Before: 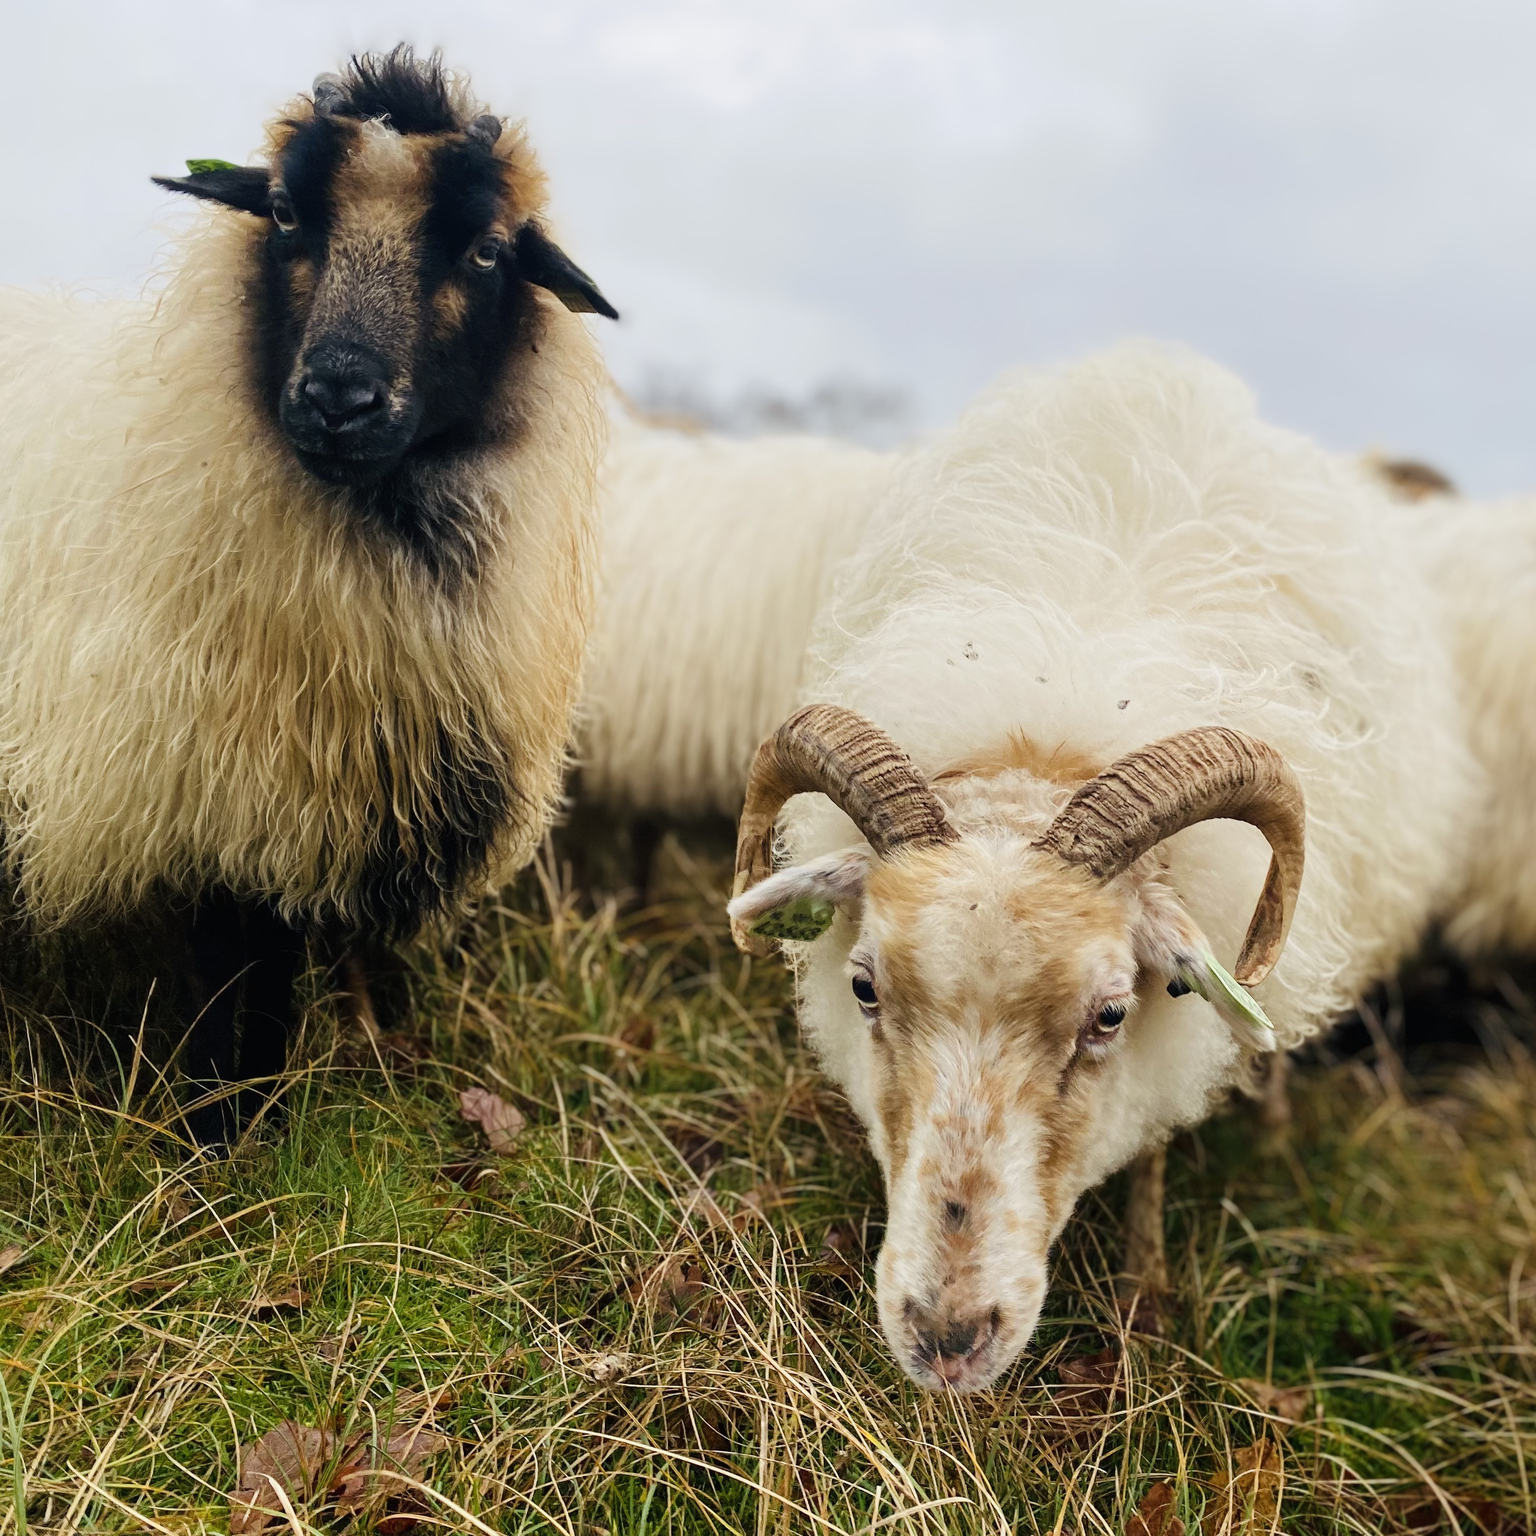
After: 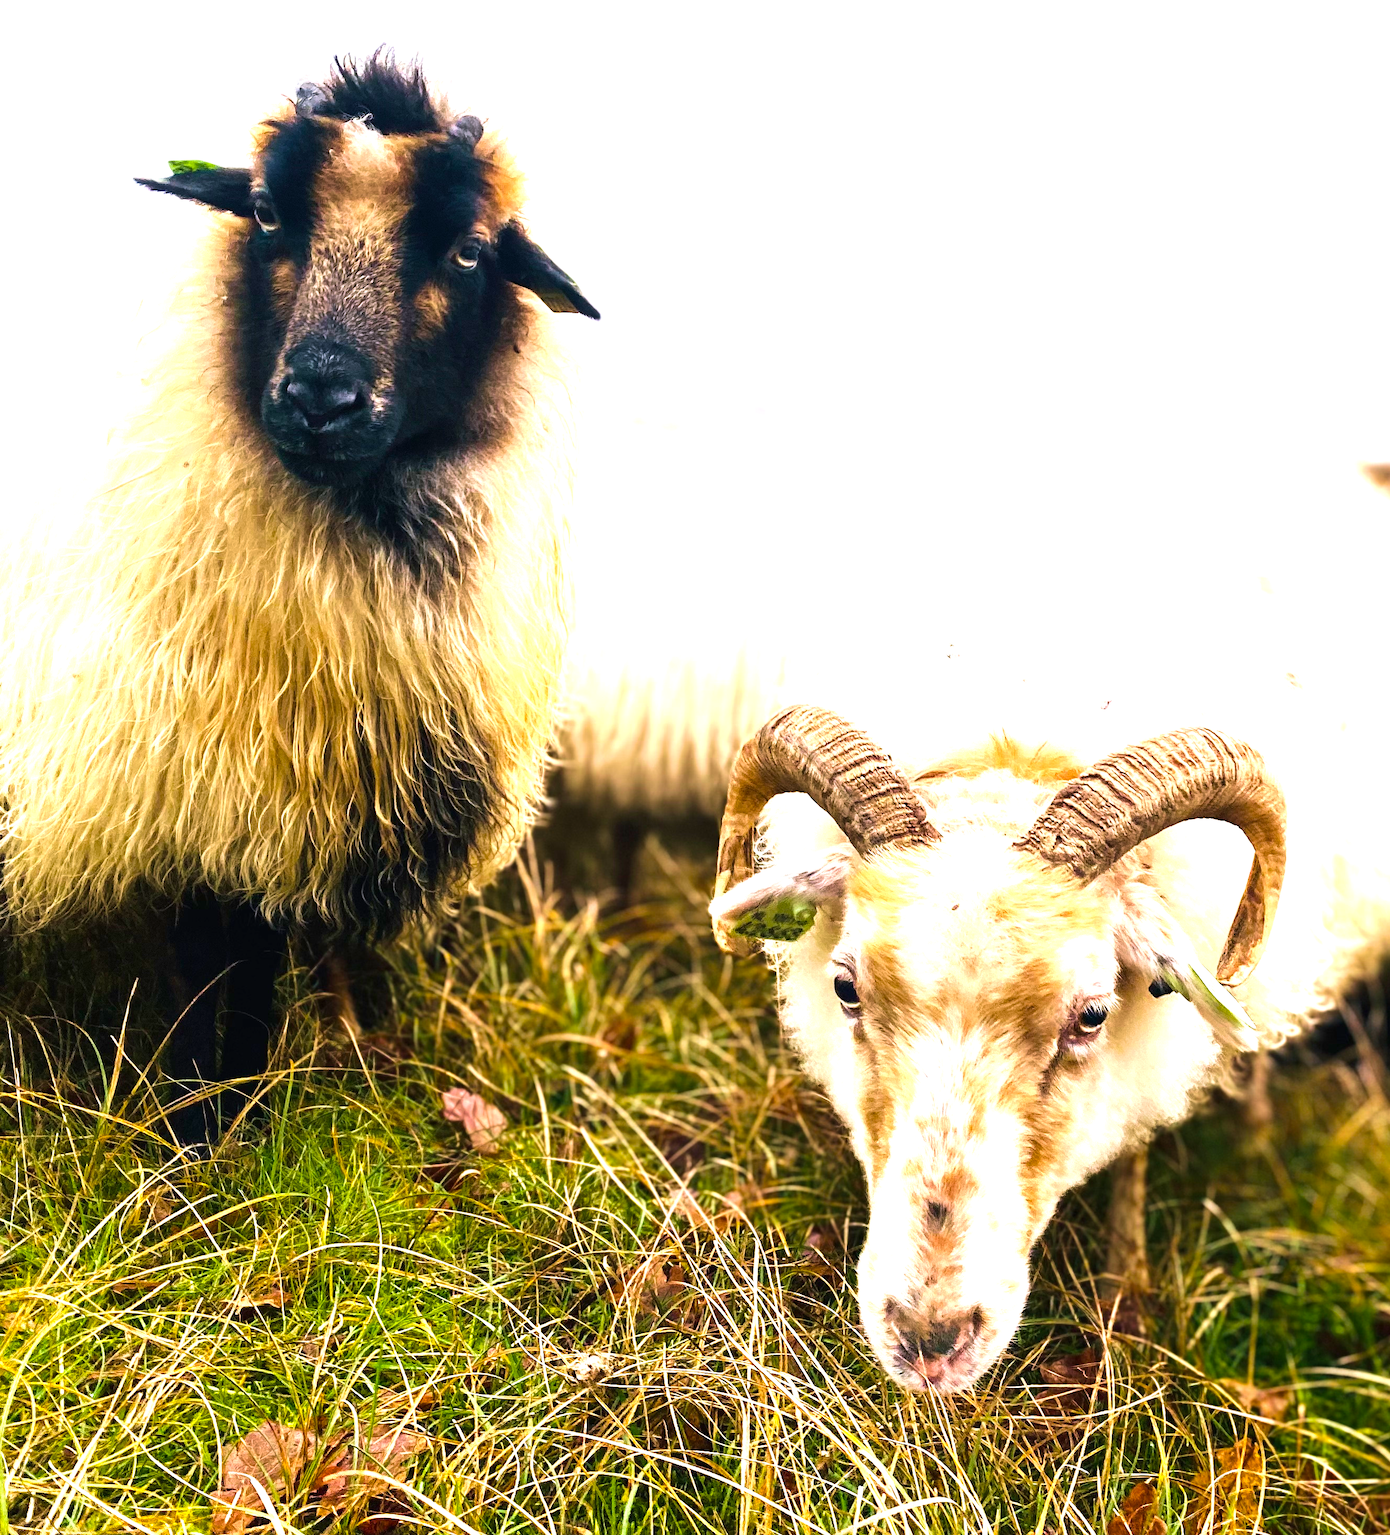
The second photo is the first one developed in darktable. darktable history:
color balance rgb: highlights gain › chroma 2.007%, highlights gain › hue 293.47°, perceptual saturation grading › global saturation 19.802%, perceptual brilliance grading › highlights 12.932%, perceptual brilliance grading › mid-tones 8.818%, perceptual brilliance grading › shadows -16.803%
velvia: strength 30.44%
crop and rotate: left 1.2%, right 8.257%
exposure: black level correction 0, exposure 1 EV, compensate highlight preservation false
